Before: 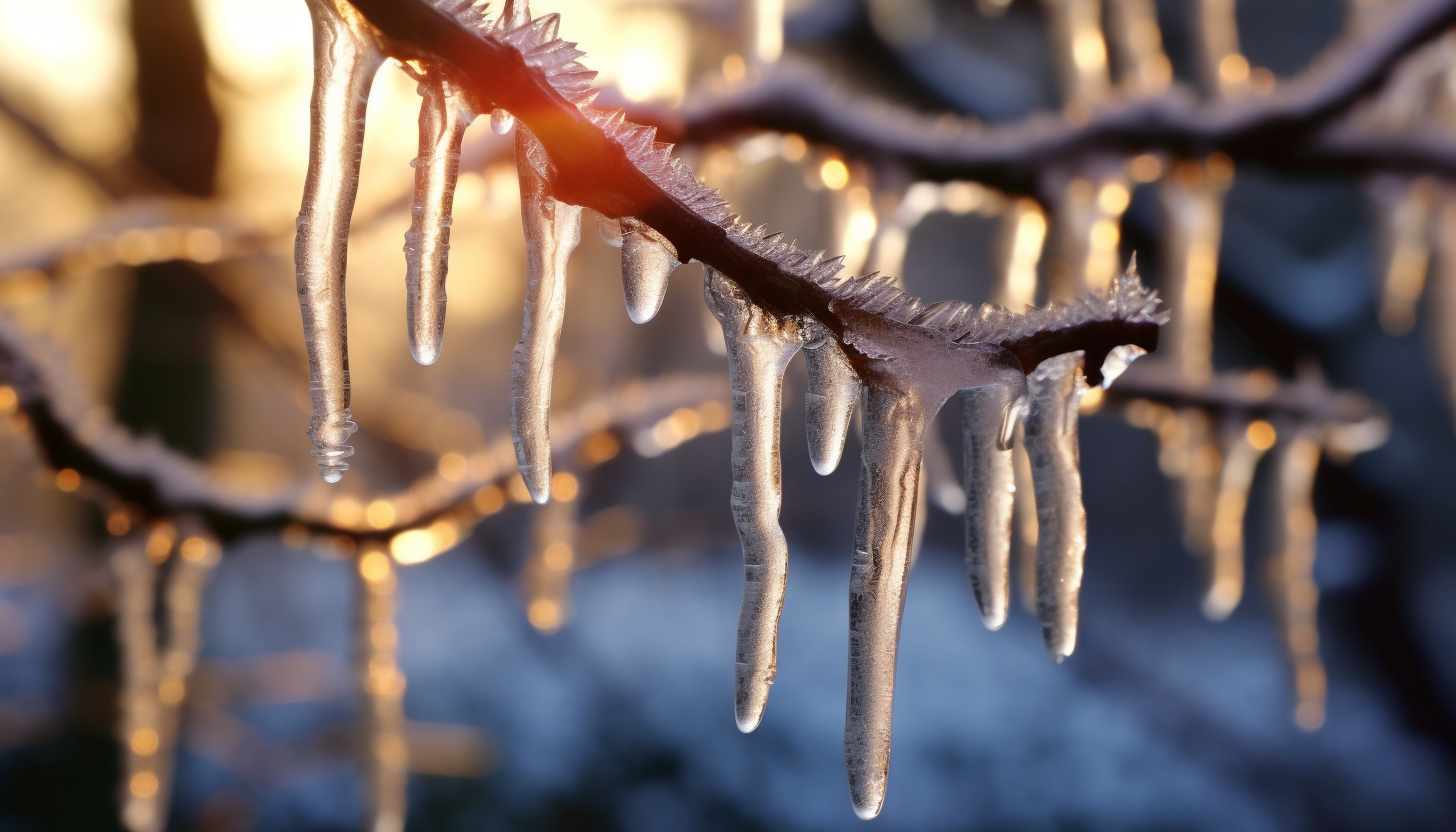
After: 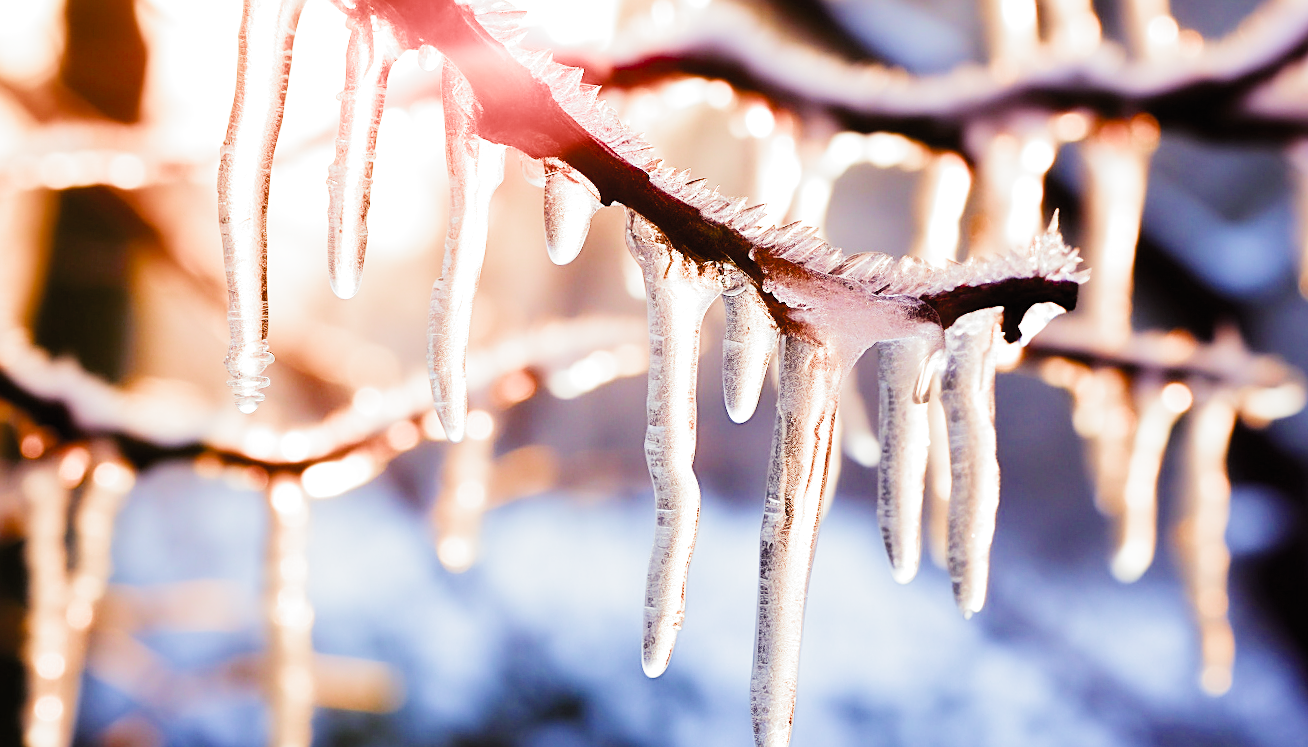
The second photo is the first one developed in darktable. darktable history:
filmic rgb: black relative exposure -7.65 EV, white relative exposure 4.56 EV, threshold 5.94 EV, hardness 3.61, color science v5 (2021), contrast in shadows safe, contrast in highlights safe, enable highlight reconstruction true
crop and rotate: angle -1.97°, left 3.114%, top 4.174%, right 1.626%, bottom 0.628%
tone equalizer: -8 EV -0.737 EV, -7 EV -0.672 EV, -6 EV -0.58 EV, -5 EV -0.38 EV, -3 EV 0.398 EV, -2 EV 0.6 EV, -1 EV 0.698 EV, +0 EV 0.765 EV, luminance estimator HSV value / RGB max
exposure: black level correction 0.001, exposure 1.738 EV, compensate highlight preservation false
sharpen: on, module defaults
color balance rgb: shadows lift › chroma 2.065%, shadows lift › hue 247.43°, power › chroma 1.568%, power › hue 26.55°, highlights gain › luminance 5.905%, highlights gain › chroma 2.595%, highlights gain › hue 87.67°, perceptual saturation grading › global saturation 30.126%, perceptual brilliance grading › highlights 11.791%, saturation formula JzAzBz (2021)
